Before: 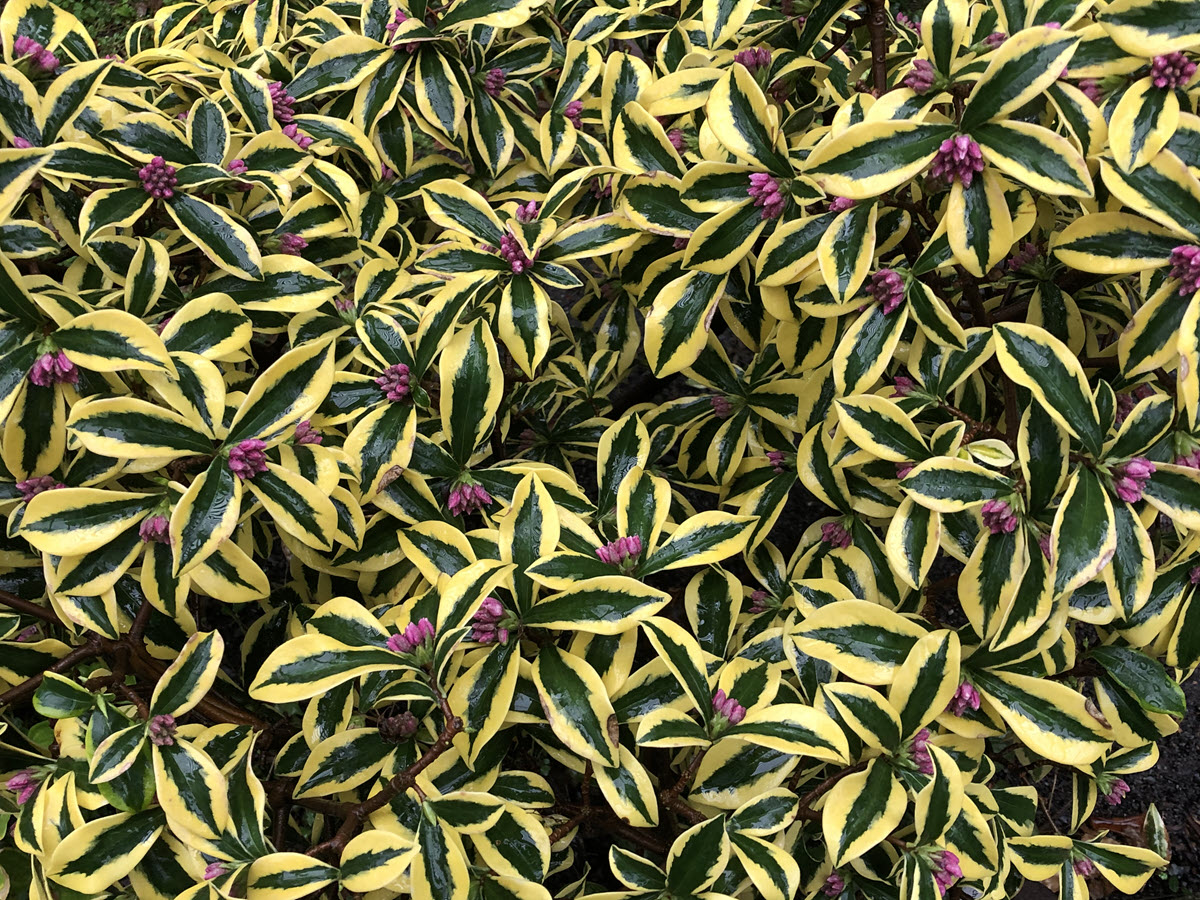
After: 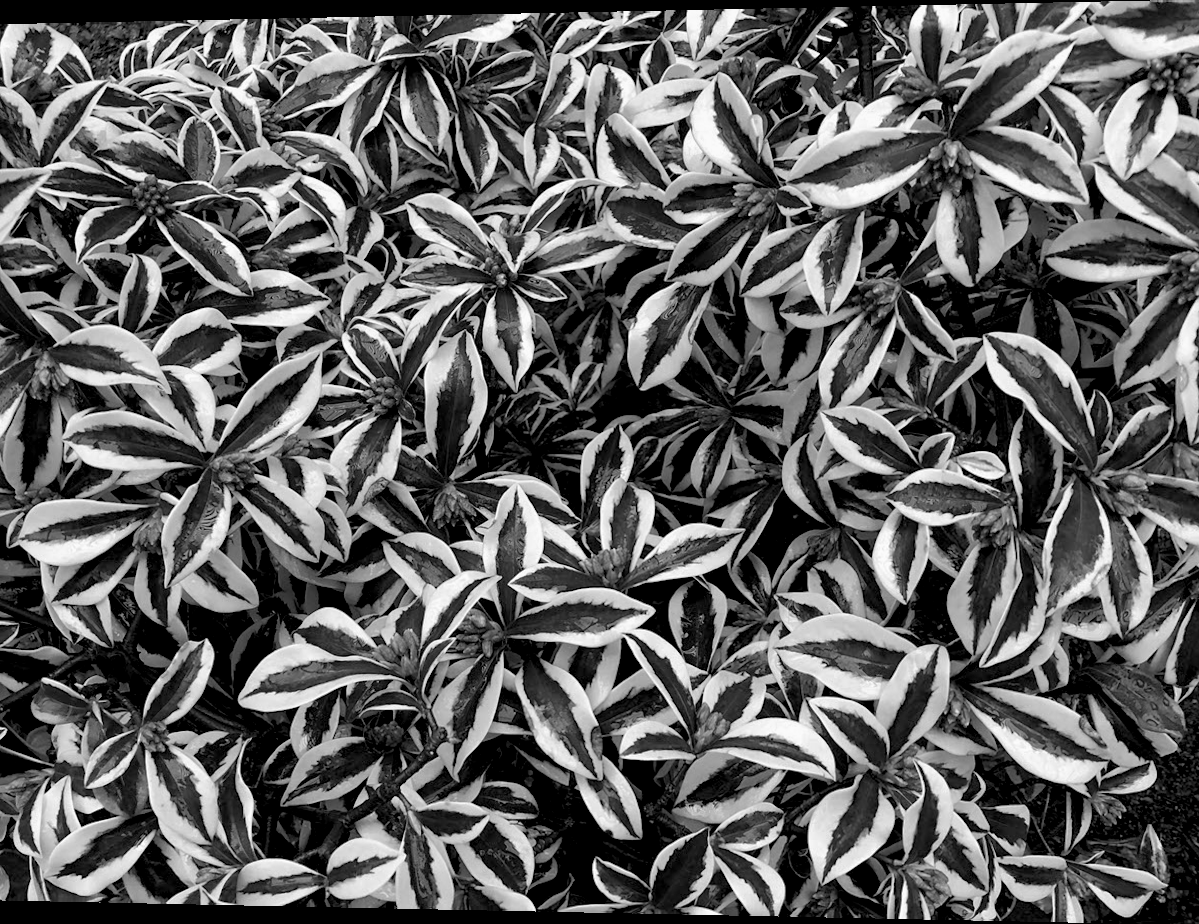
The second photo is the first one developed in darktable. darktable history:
exposure: black level correction 0.01, exposure 0.014 EV, compensate highlight preservation false
monochrome: on, module defaults
shadows and highlights: shadows 25, highlights -25
rotate and perspective: lens shift (horizontal) -0.055, automatic cropping off
